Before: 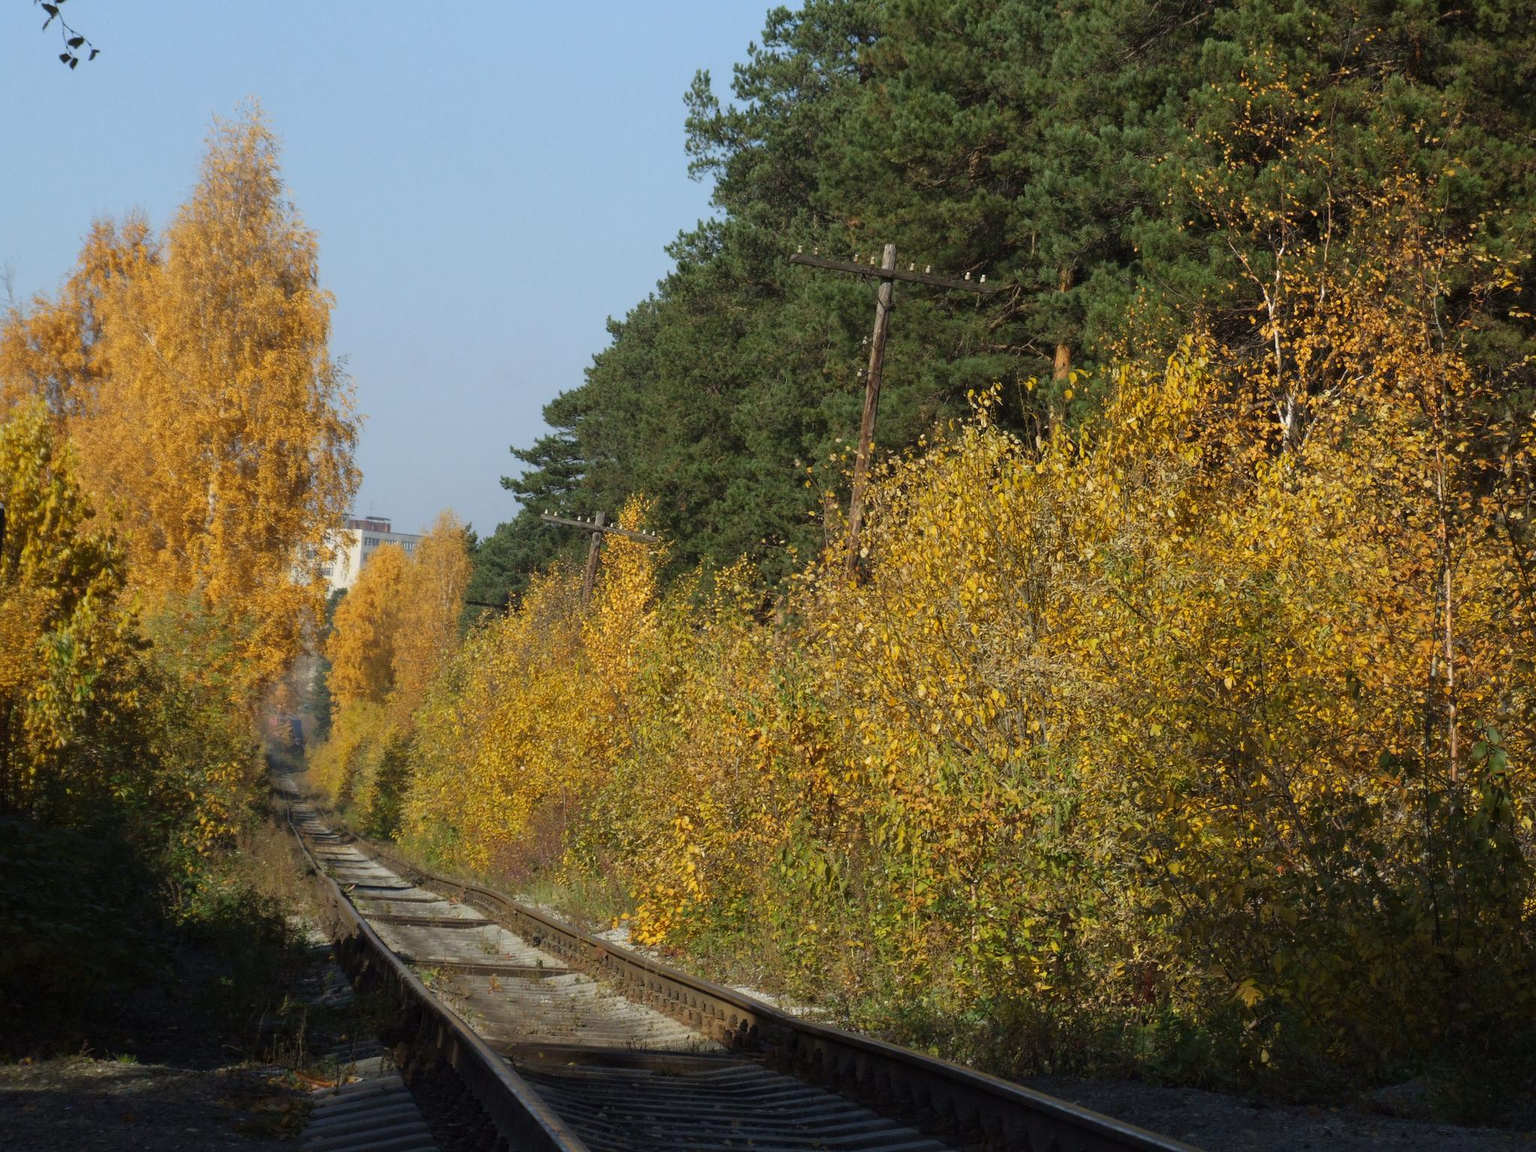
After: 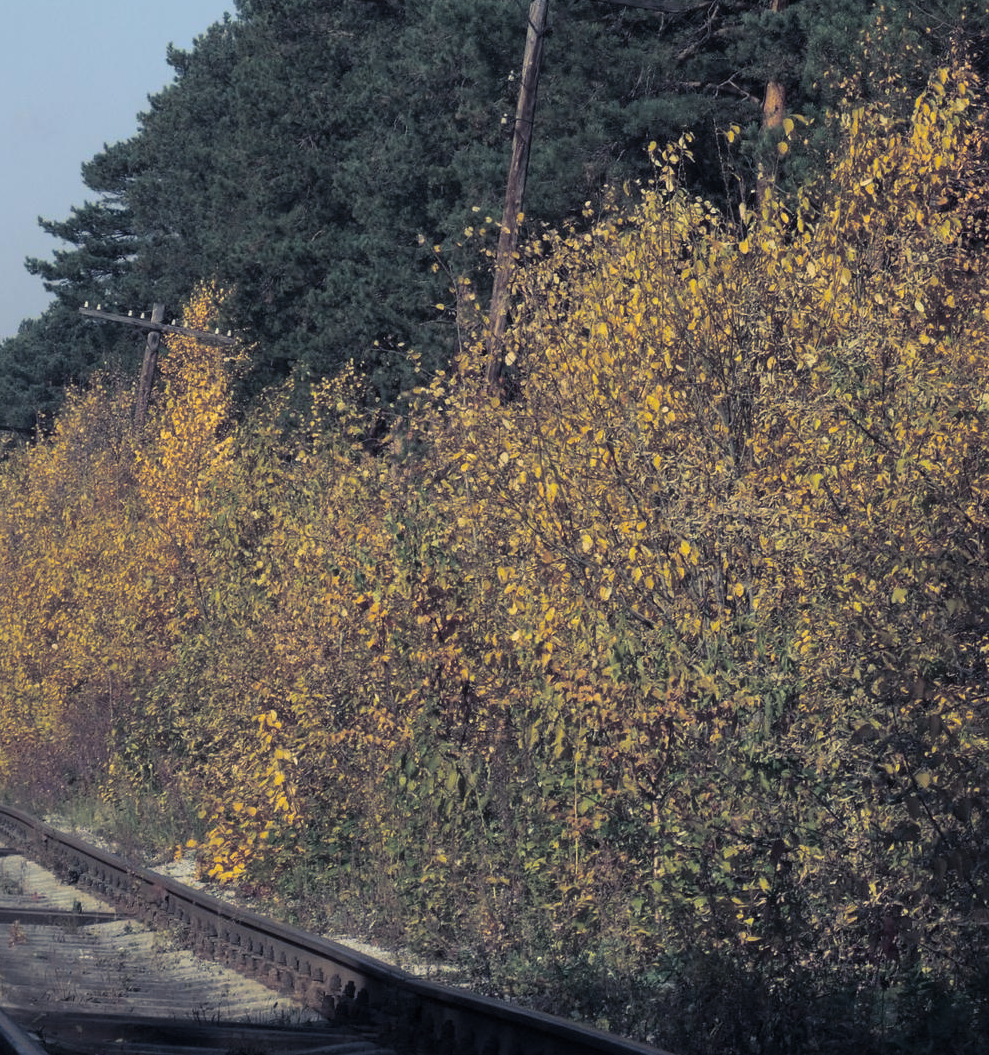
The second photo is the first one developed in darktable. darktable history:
crop: left 31.379%, top 24.658%, right 20.326%, bottom 6.628%
split-toning: shadows › hue 230.4°
